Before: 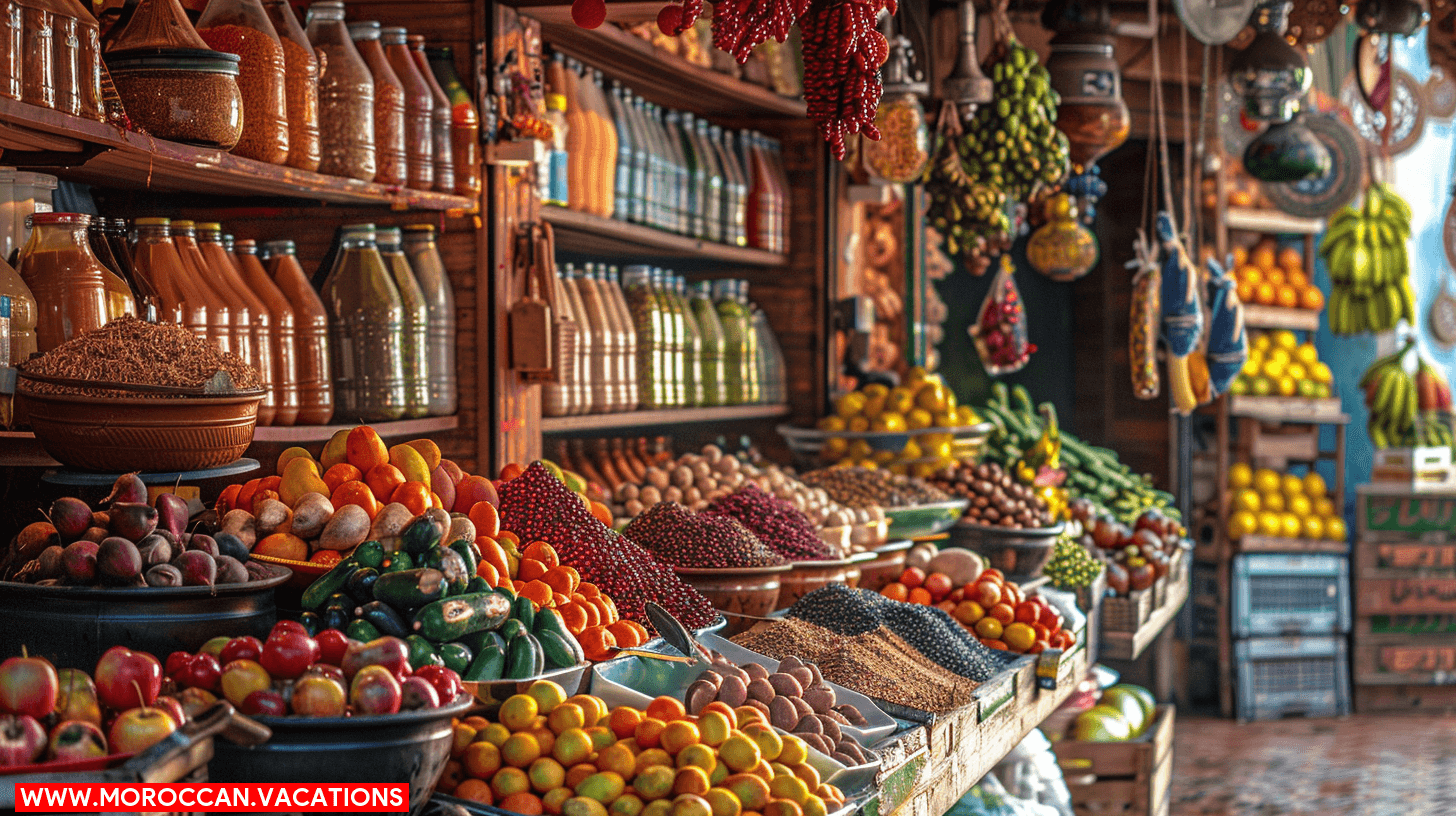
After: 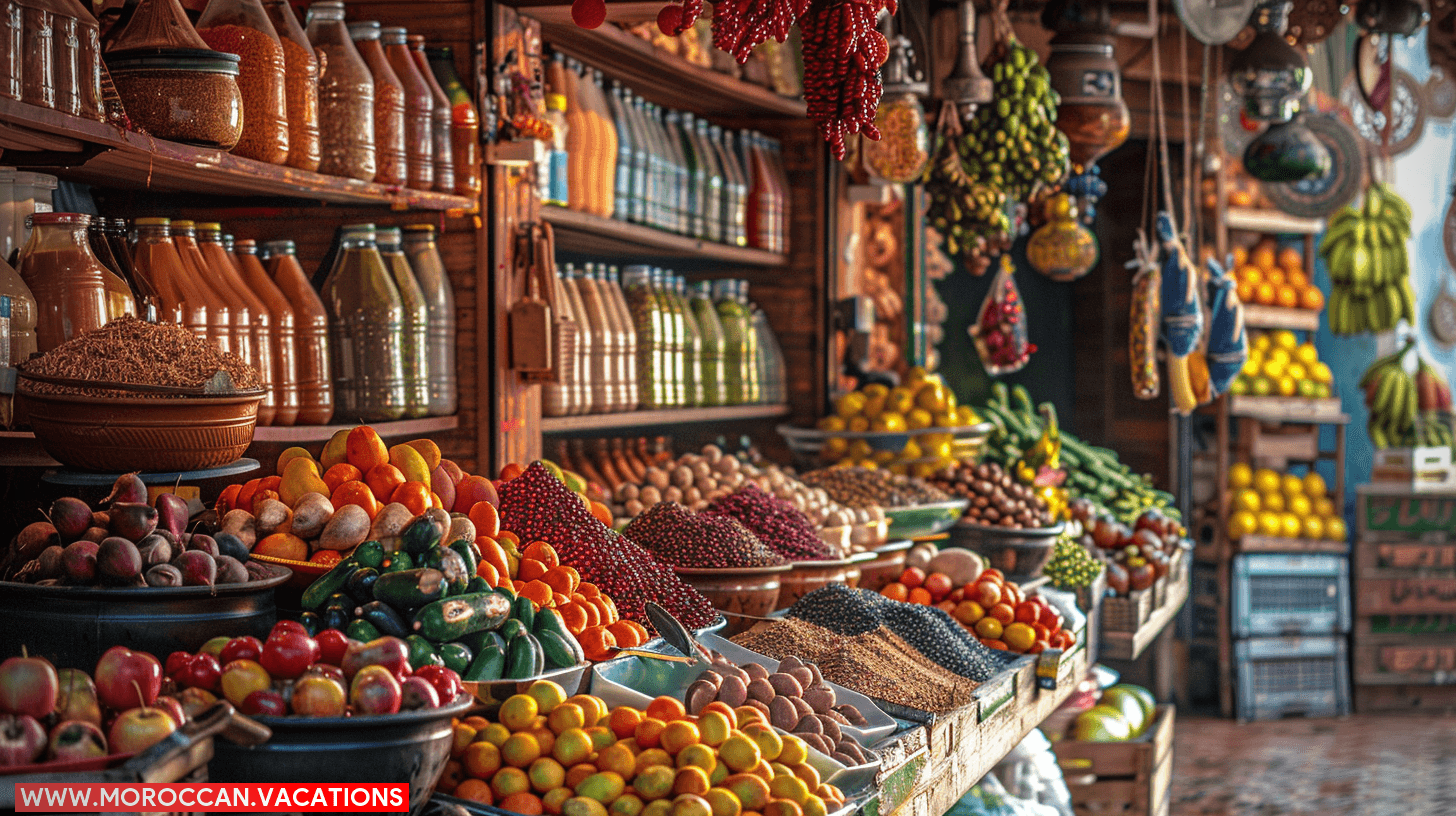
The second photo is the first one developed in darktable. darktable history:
vignetting: brightness -0.709, saturation -0.477
